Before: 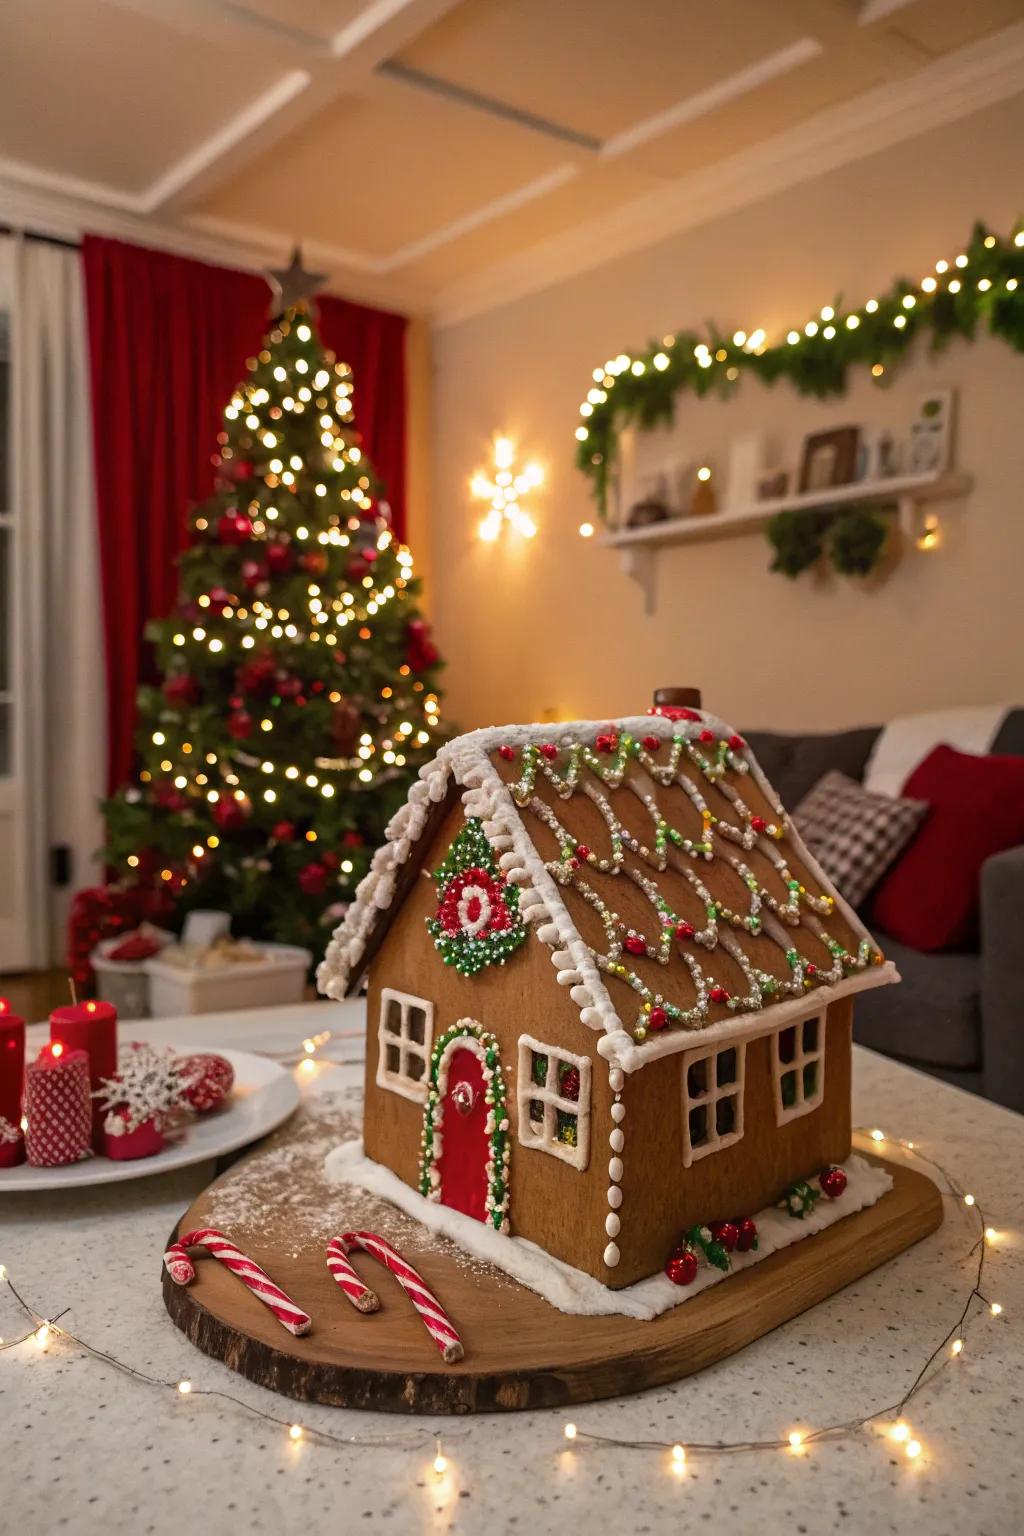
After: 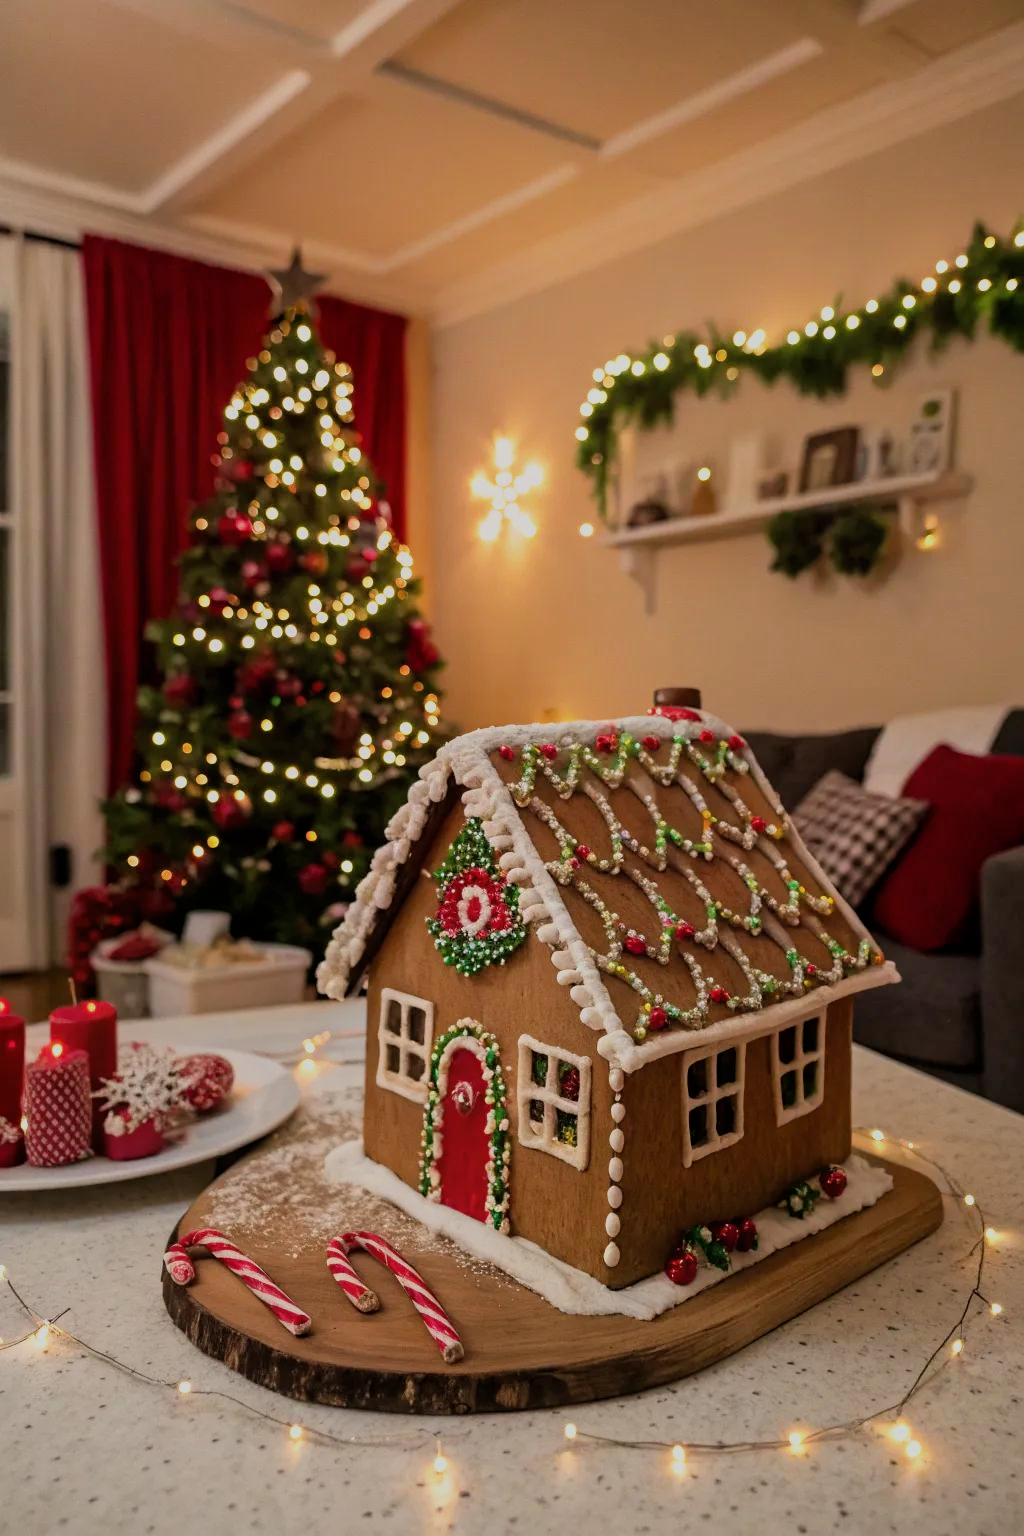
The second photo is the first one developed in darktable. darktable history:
velvia: on, module defaults
filmic rgb: black relative exposure -7.65 EV, white relative exposure 4.56 EV, threshold 3.01 EV, hardness 3.61, enable highlight reconstruction true
